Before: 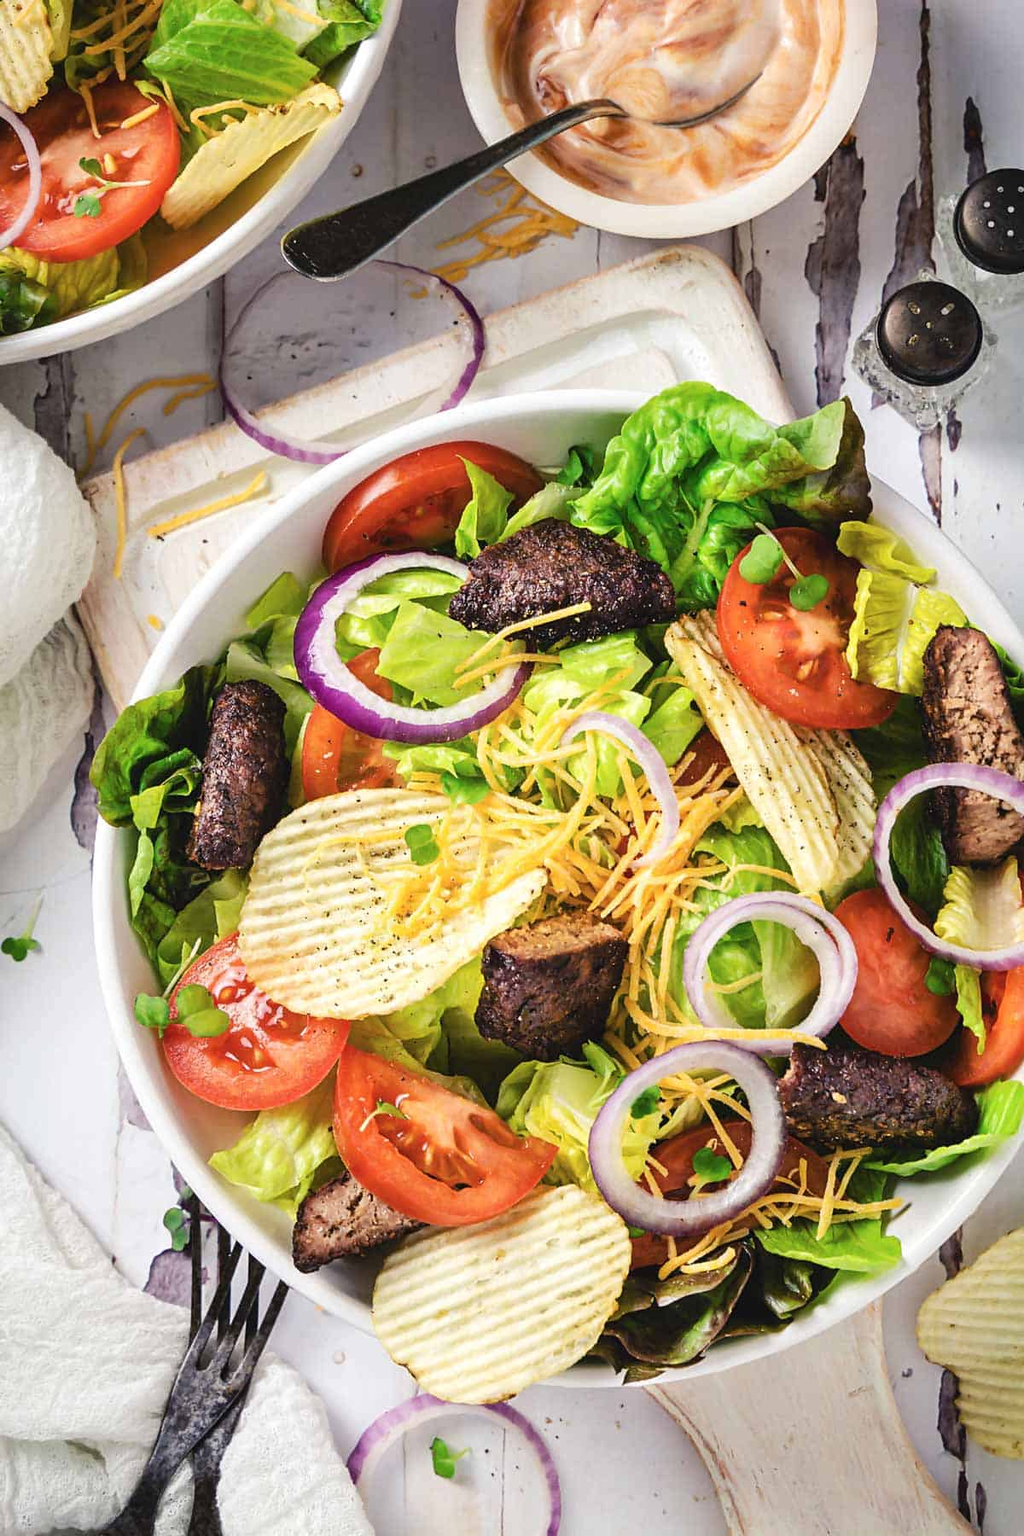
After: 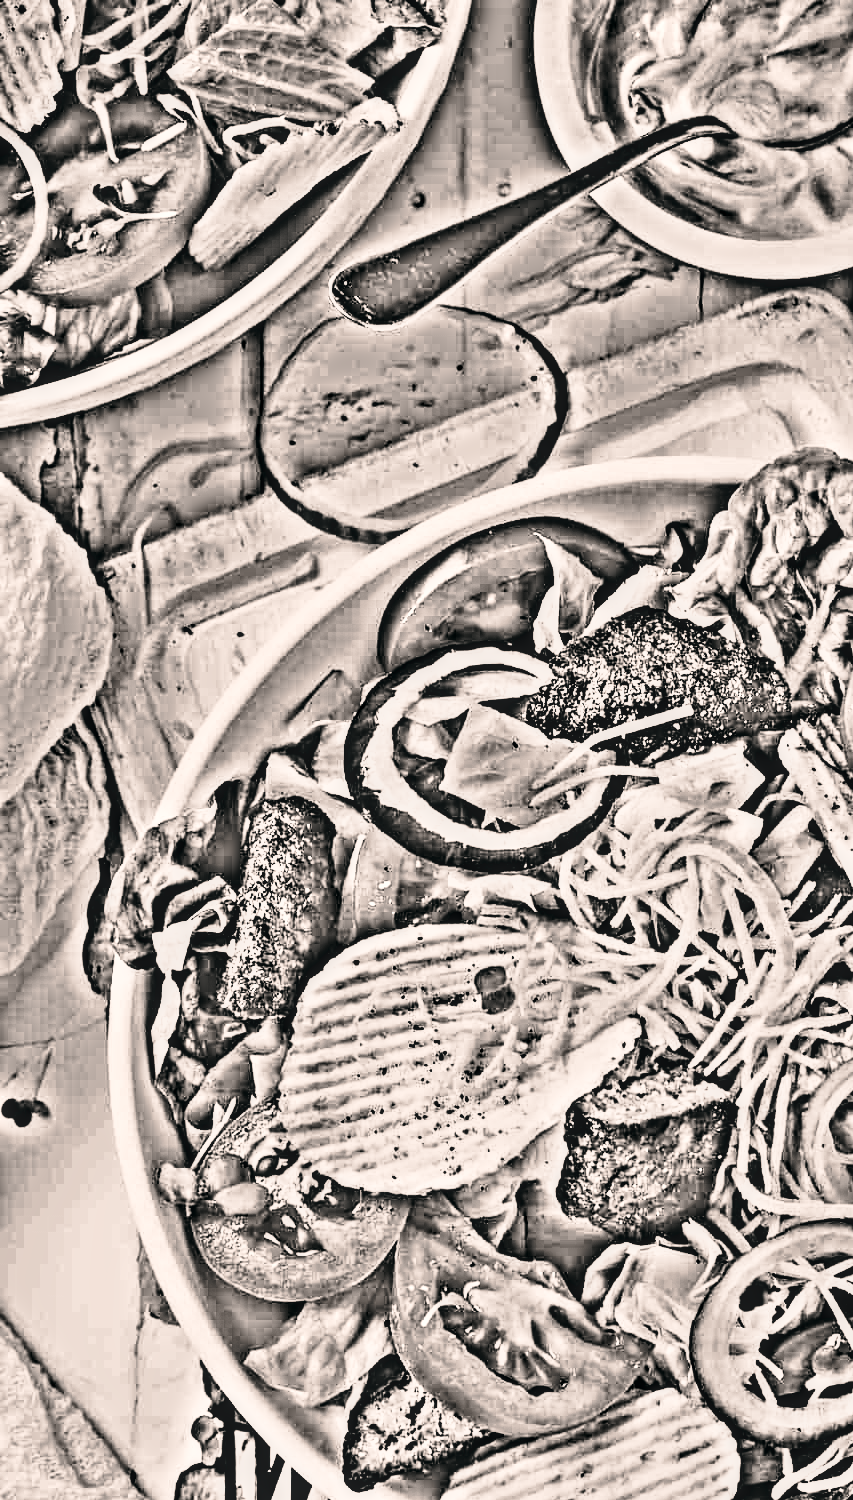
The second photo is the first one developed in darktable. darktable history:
color correction: saturation 1.8
local contrast: on, module defaults
rgb curve: curves: ch0 [(0, 0) (0.21, 0.15) (0.24, 0.21) (0.5, 0.75) (0.75, 0.96) (0.89, 0.99) (1, 1)]; ch1 [(0, 0.02) (0.21, 0.13) (0.25, 0.2) (0.5, 0.67) (0.75, 0.9) (0.89, 0.97) (1, 1)]; ch2 [(0, 0.02) (0.21, 0.13) (0.25, 0.2) (0.5, 0.67) (0.75, 0.9) (0.89, 0.97) (1, 1)], compensate middle gray true
exposure: black level correction 0.001, exposure 0.5 EV, compensate exposure bias true, compensate highlight preservation false
highpass: on, module defaults
crop: right 28.885%, bottom 16.626%
color balance: lift [1, 0.998, 1.001, 1.002], gamma [1, 1.02, 1, 0.98], gain [1, 1.02, 1.003, 0.98]
tone curve: curves: ch0 [(0, 0) (0.003, 0.002) (0.011, 0.009) (0.025, 0.021) (0.044, 0.037) (0.069, 0.058) (0.1, 0.084) (0.136, 0.114) (0.177, 0.149) (0.224, 0.188) (0.277, 0.232) (0.335, 0.281) (0.399, 0.341) (0.468, 0.416) (0.543, 0.496) (0.623, 0.574) (0.709, 0.659) (0.801, 0.754) (0.898, 0.876) (1, 1)], preserve colors none
